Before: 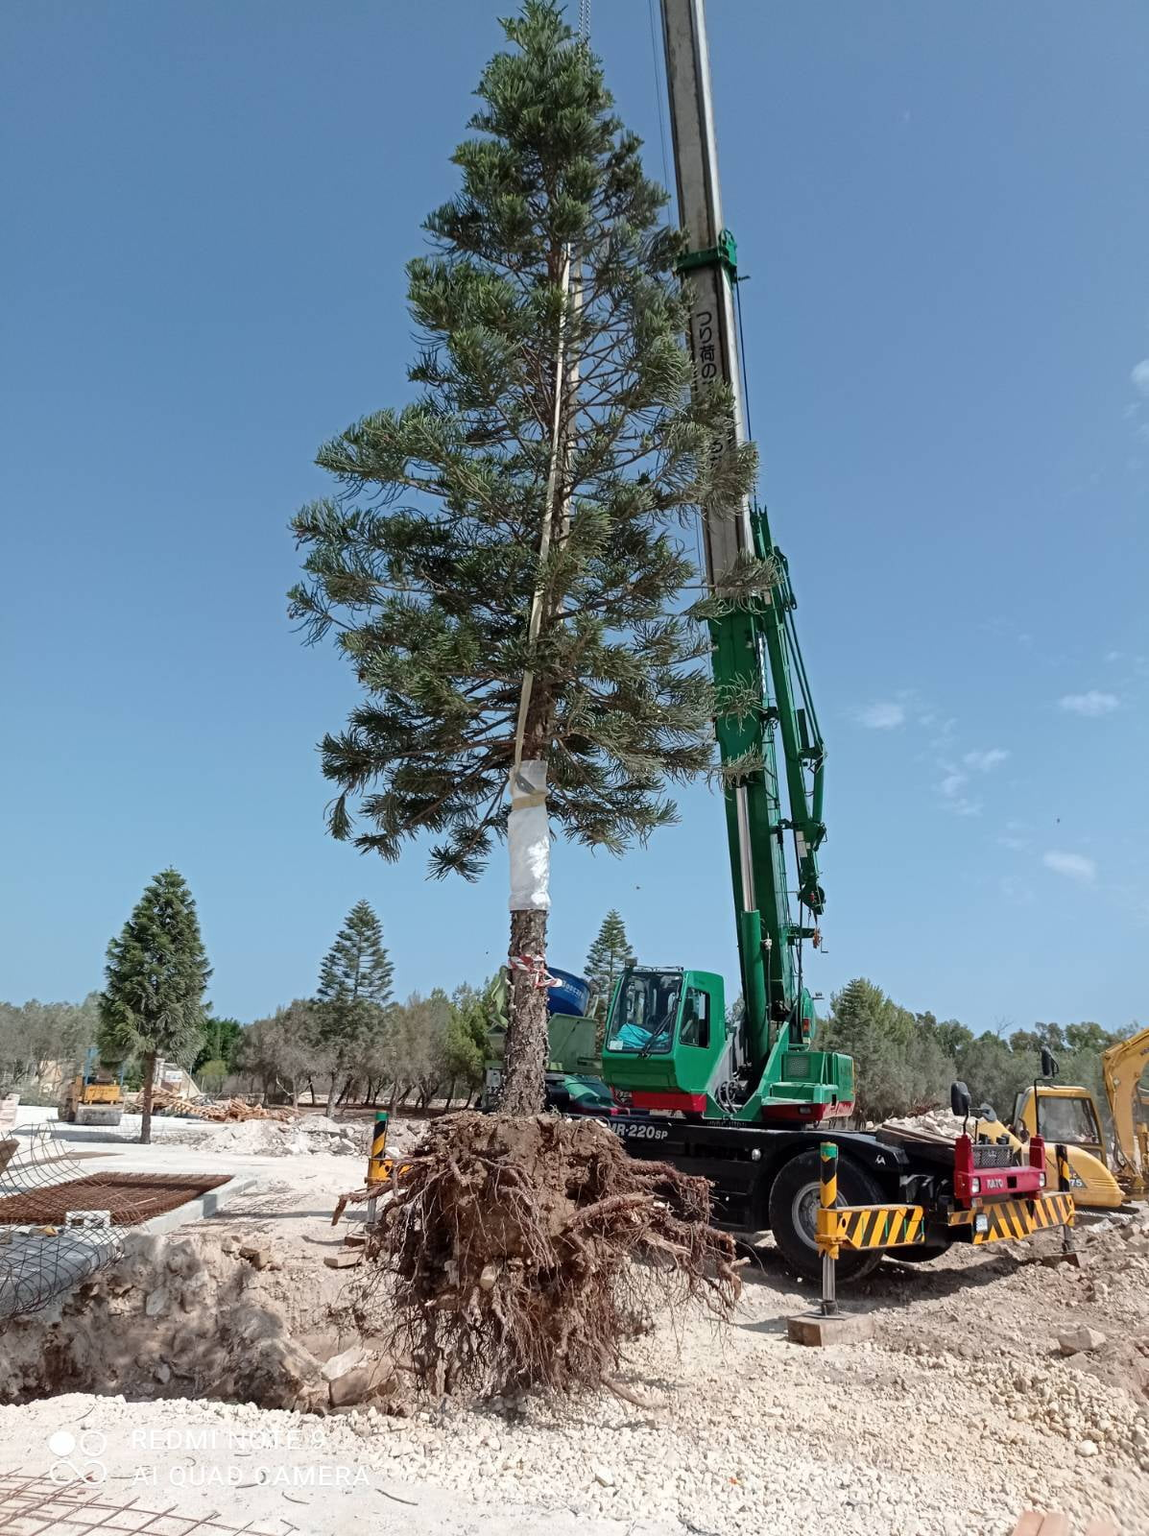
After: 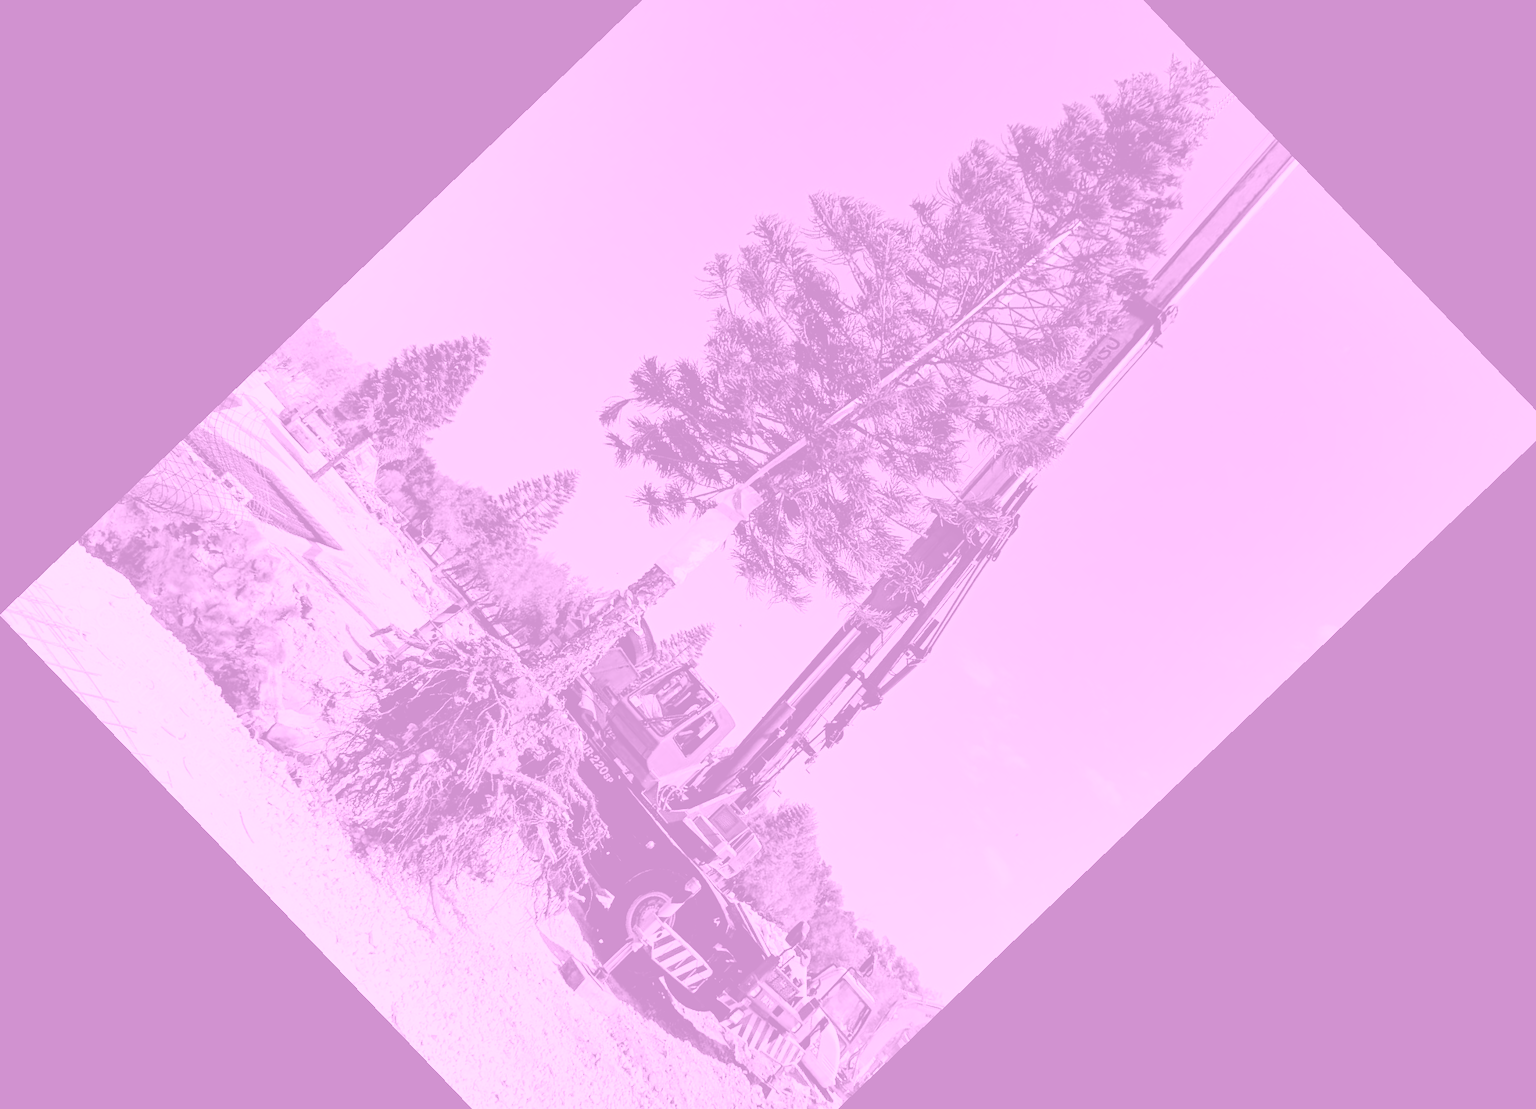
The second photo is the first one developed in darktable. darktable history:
crop and rotate: angle -46.26°, top 16.234%, right 0.912%, bottom 11.704%
filmic rgb: black relative exposure -7.65 EV, white relative exposure 4.56 EV, hardness 3.61
contrast equalizer: octaves 7, y [[0.6 ×6], [0.55 ×6], [0 ×6], [0 ×6], [0 ×6]]
colorize: hue 331.2°, saturation 75%, source mix 30.28%, lightness 70.52%, version 1
